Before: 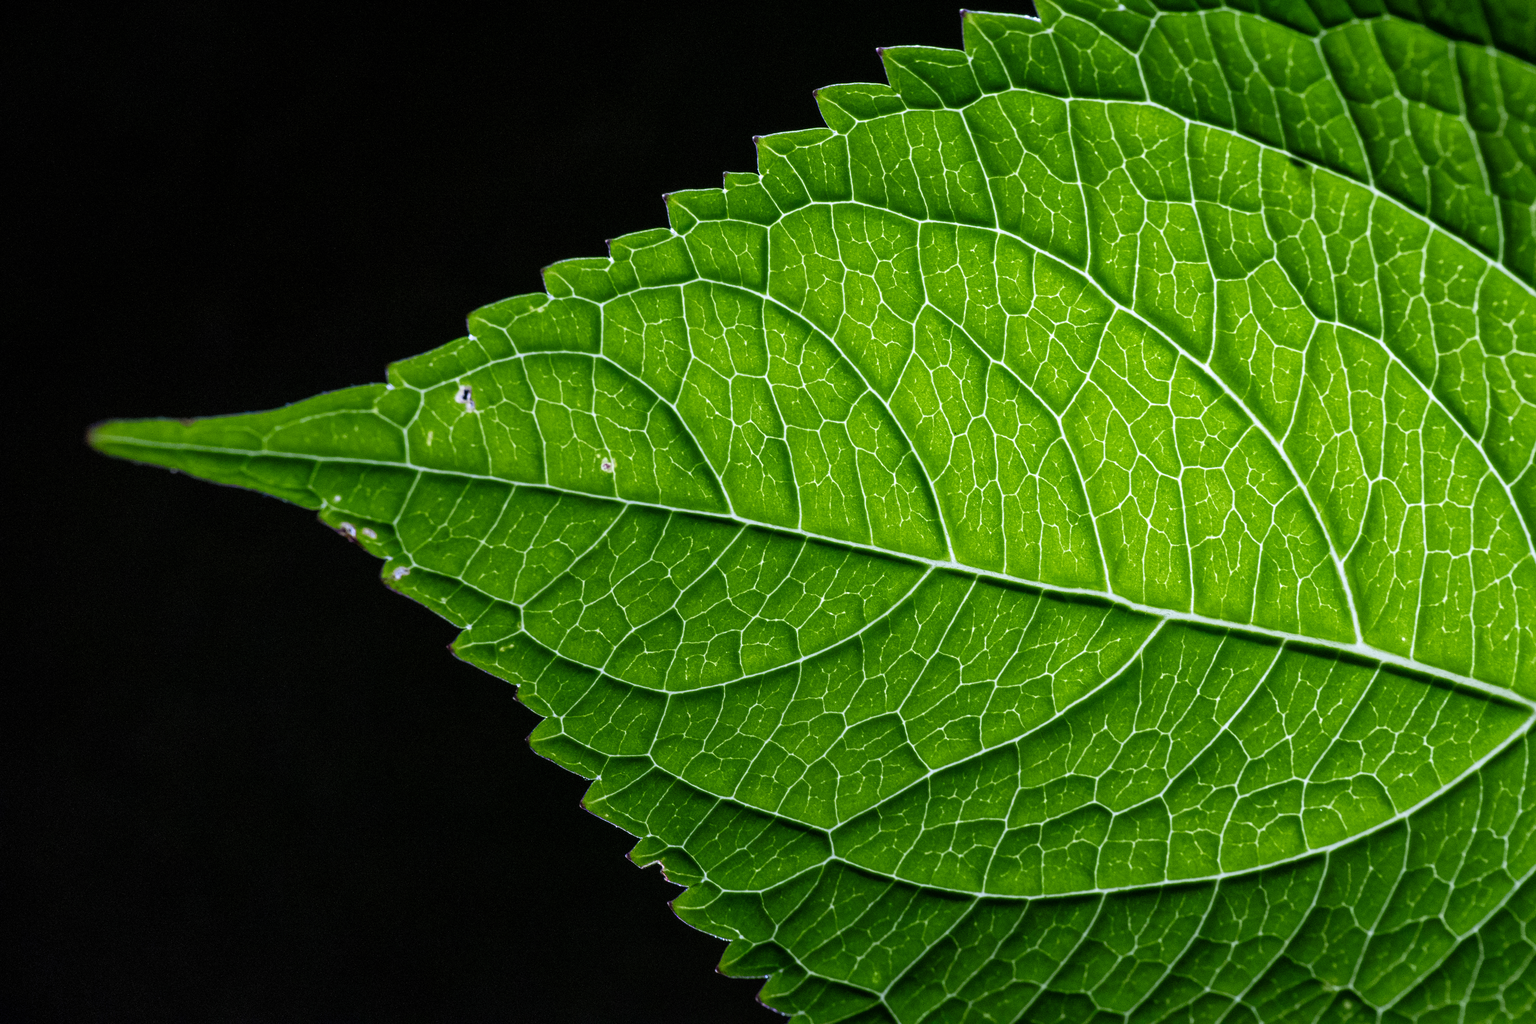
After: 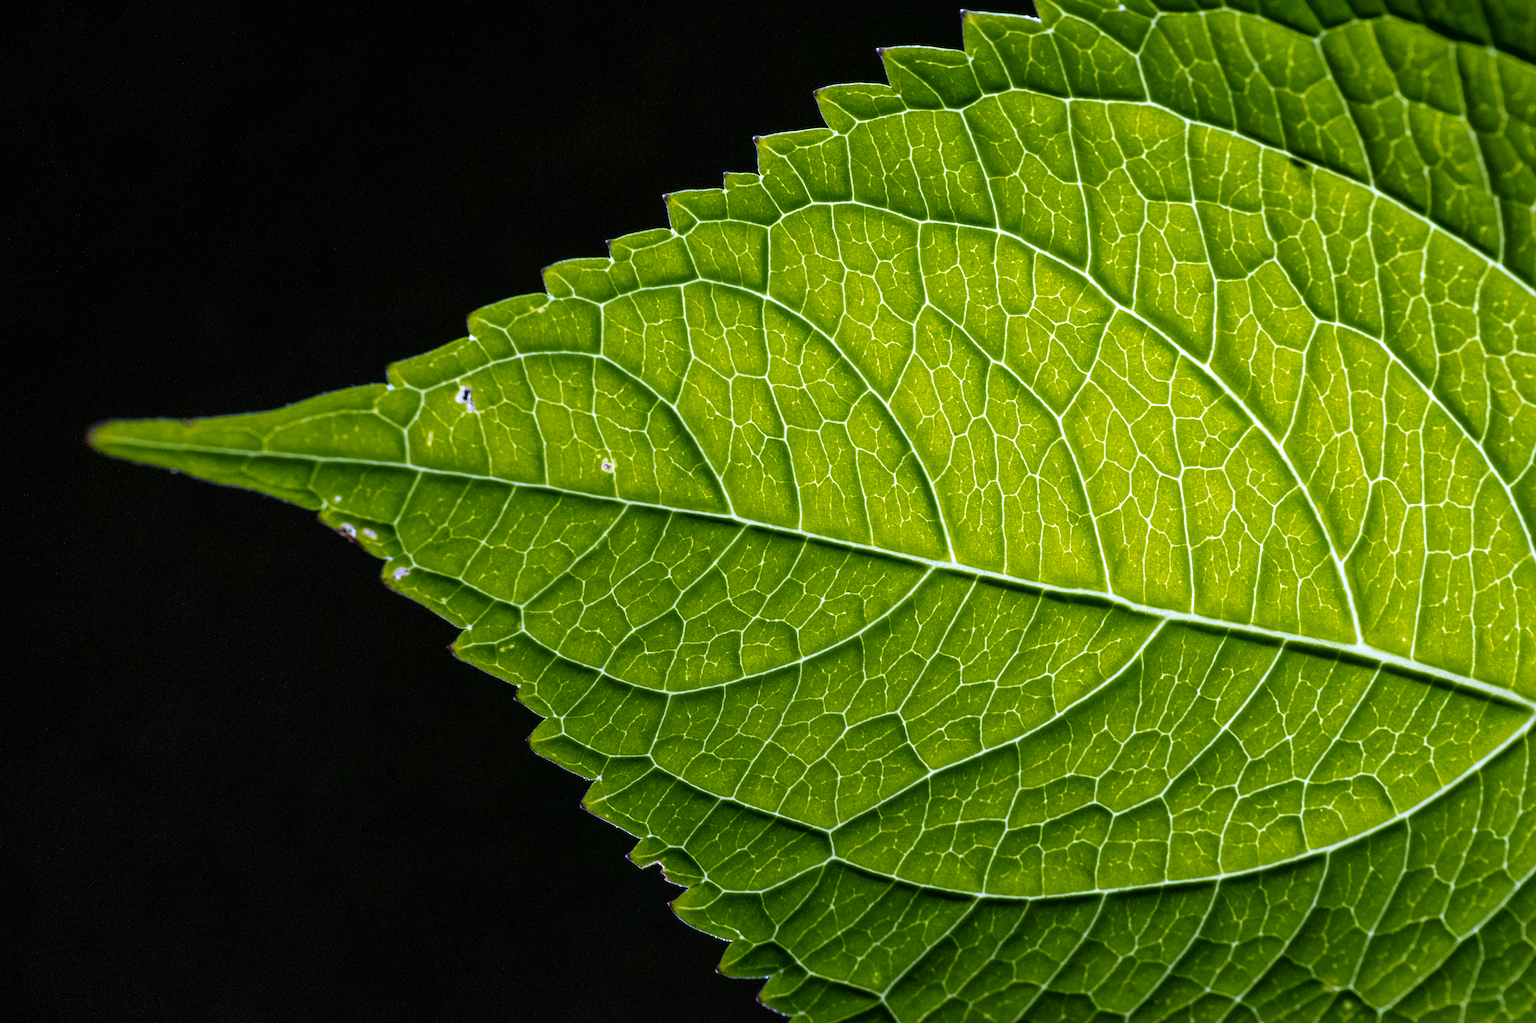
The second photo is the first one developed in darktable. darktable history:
exposure: exposure 0.207 EV, compensate highlight preservation false
crop: bottom 0.071%
color zones: curves: ch1 [(0.235, 0.558) (0.75, 0.5)]; ch2 [(0.25, 0.462) (0.749, 0.457)], mix 25.94%
